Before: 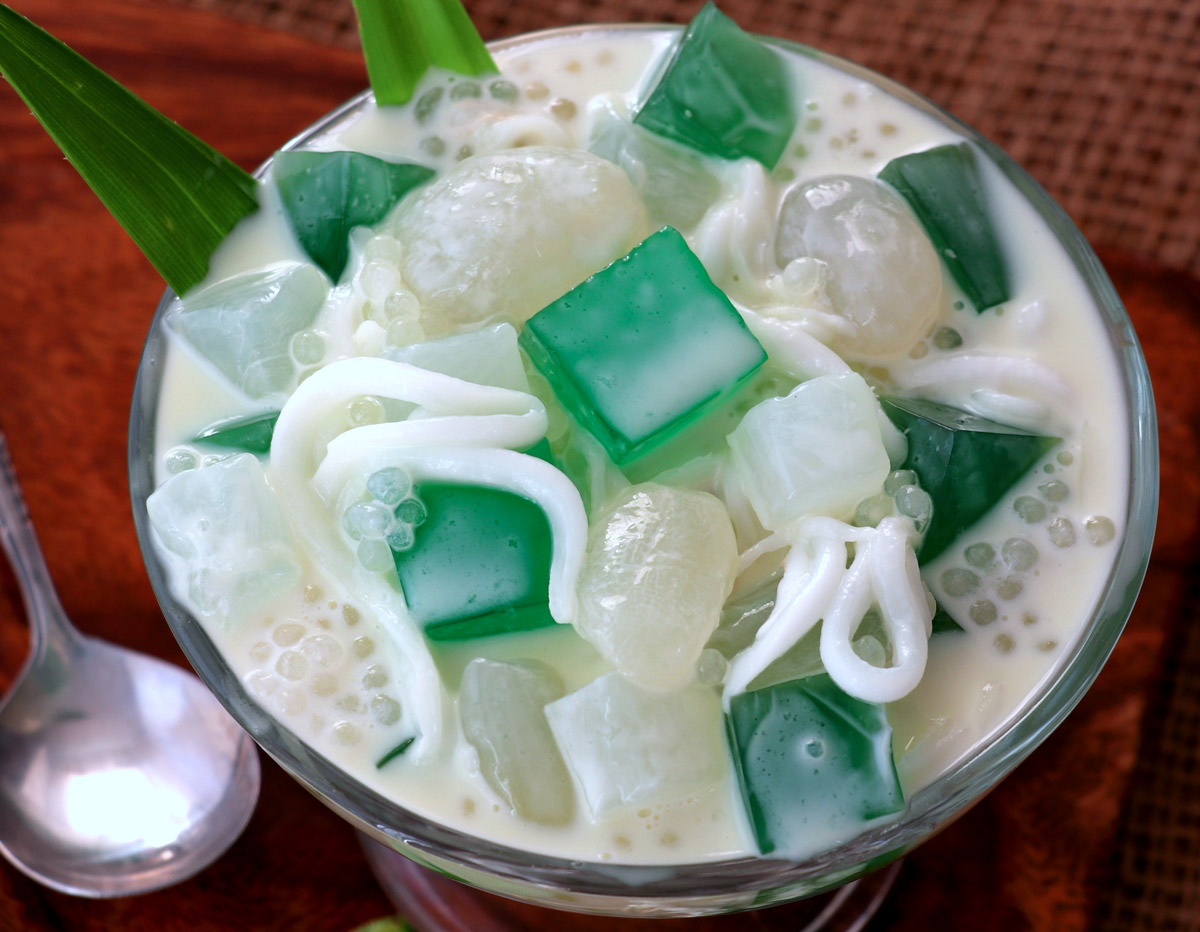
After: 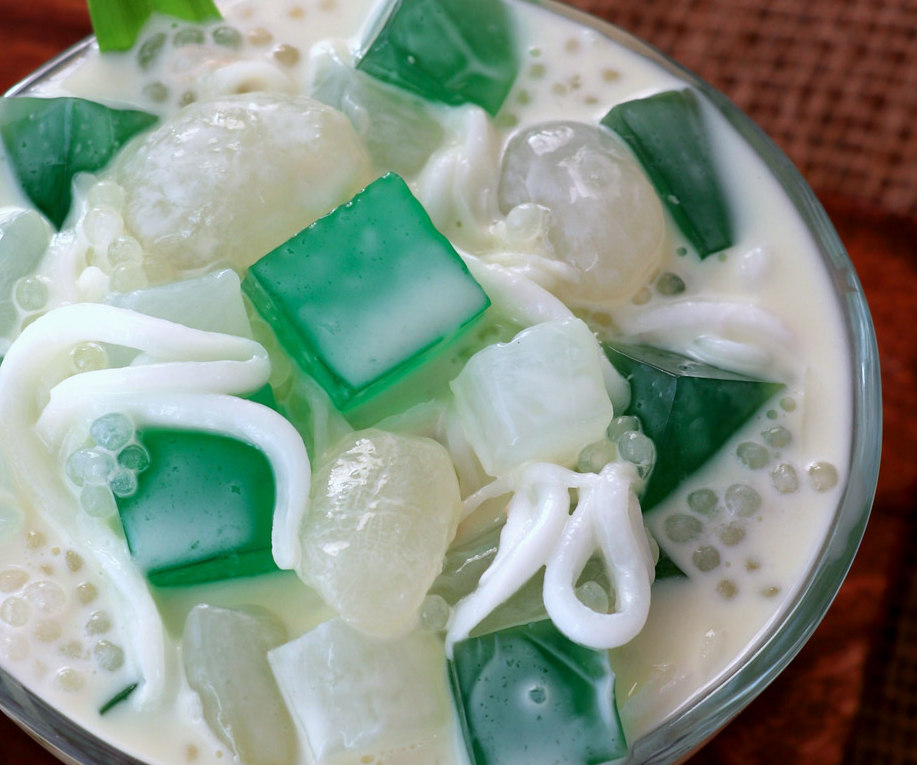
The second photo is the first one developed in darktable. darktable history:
crop: left 23.095%, top 5.827%, bottom 11.854%
exposure: exposure -0.05 EV
